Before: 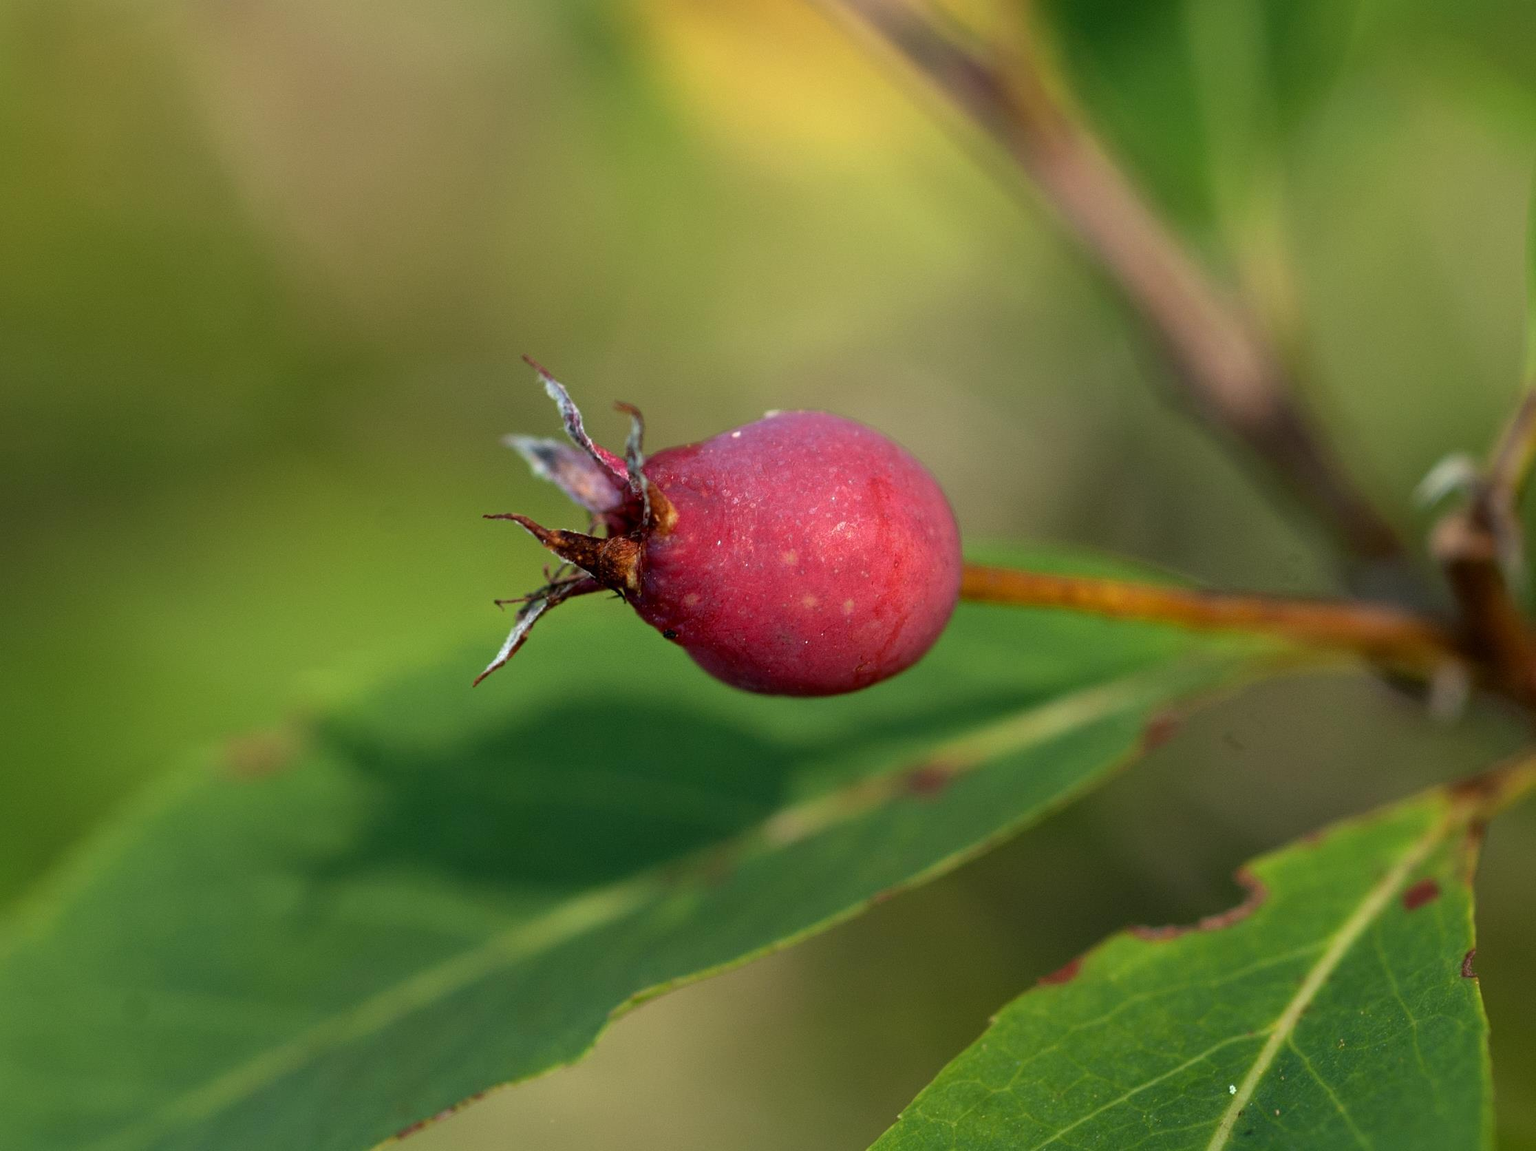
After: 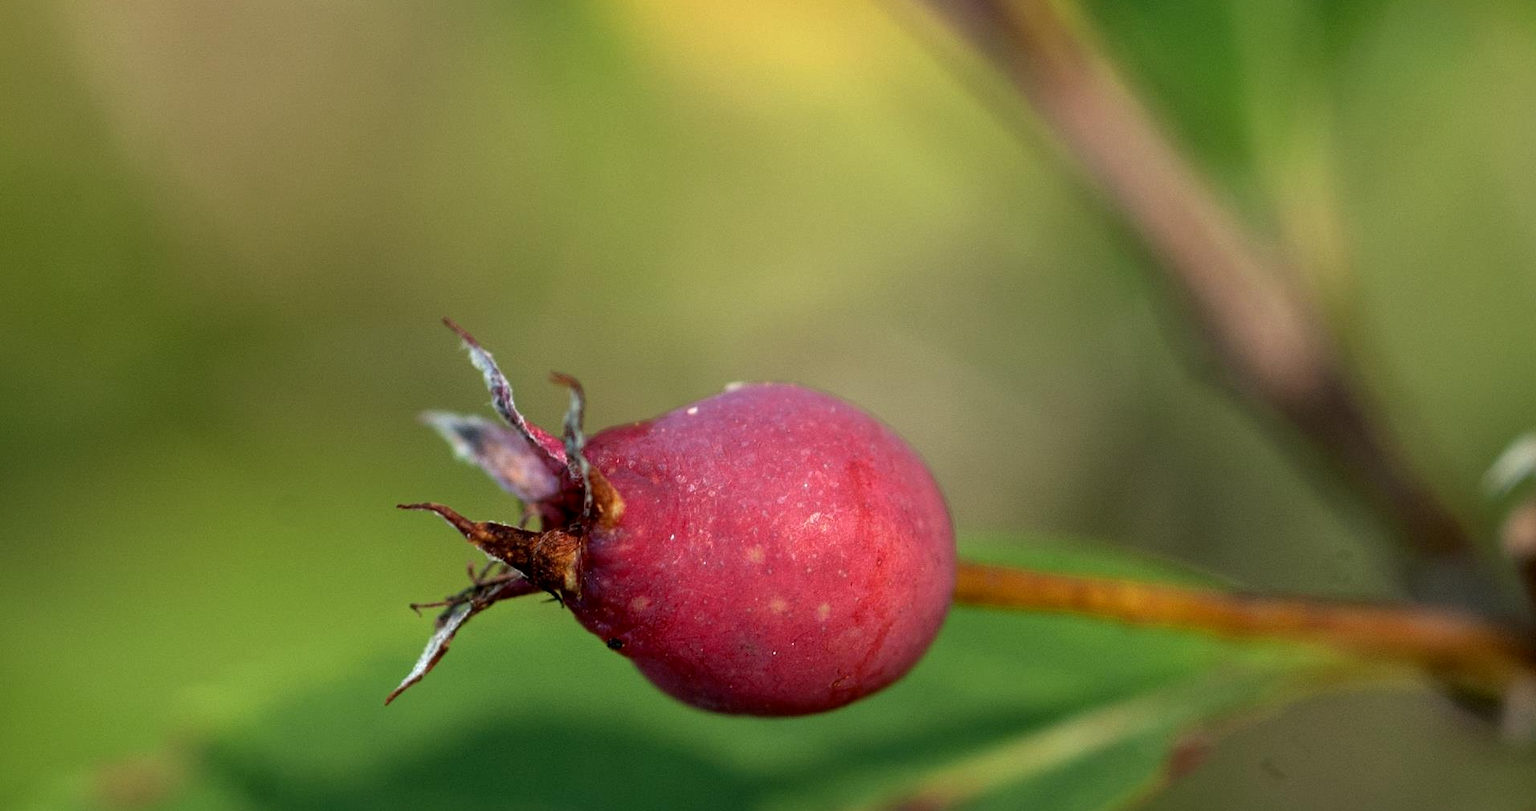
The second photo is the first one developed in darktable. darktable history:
crop and rotate: left 9.345%, top 7.22%, right 4.982%, bottom 32.331%
local contrast: highlights 100%, shadows 100%, detail 120%, midtone range 0.2
